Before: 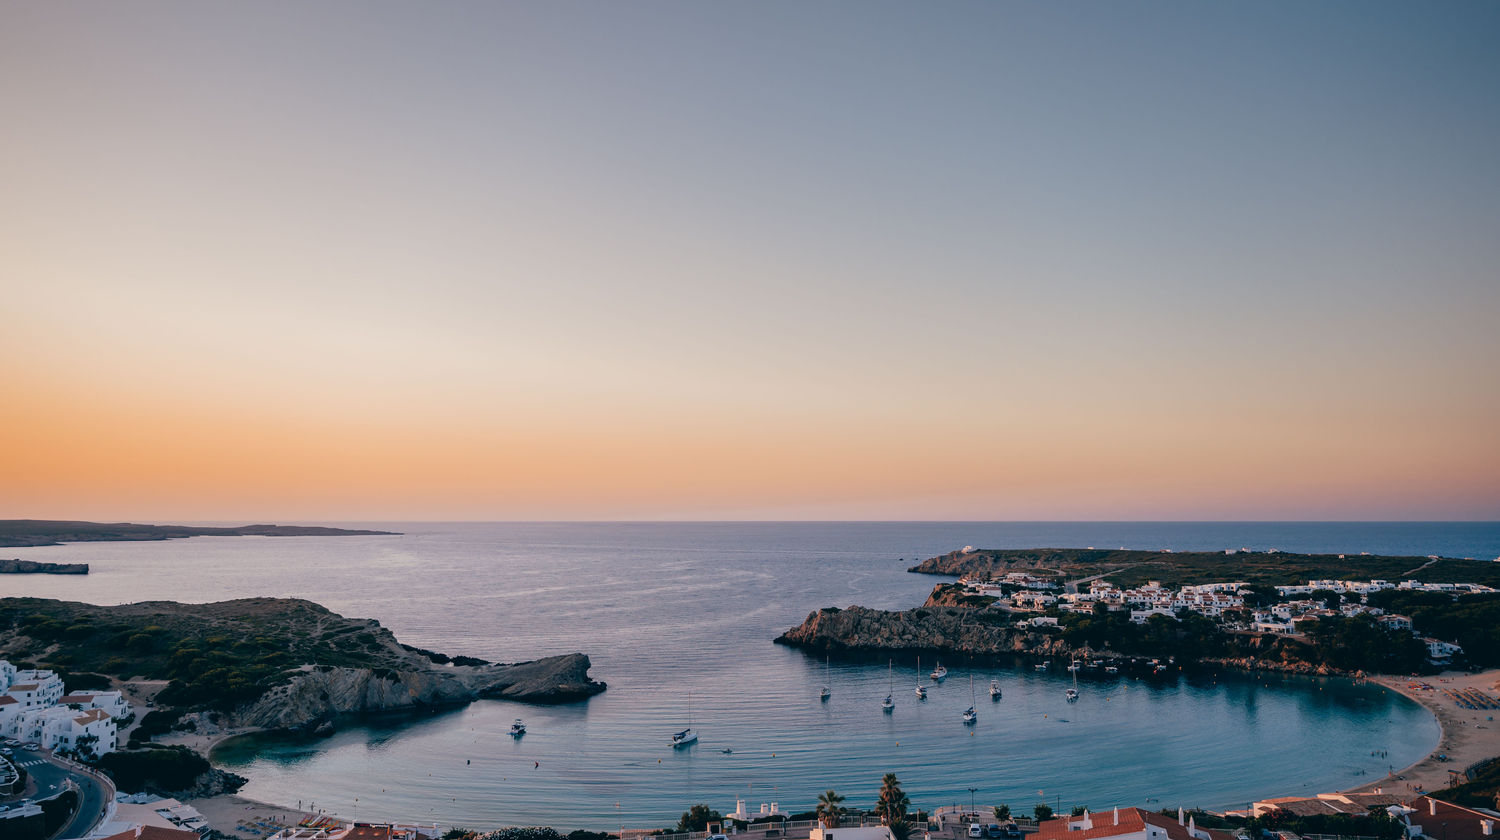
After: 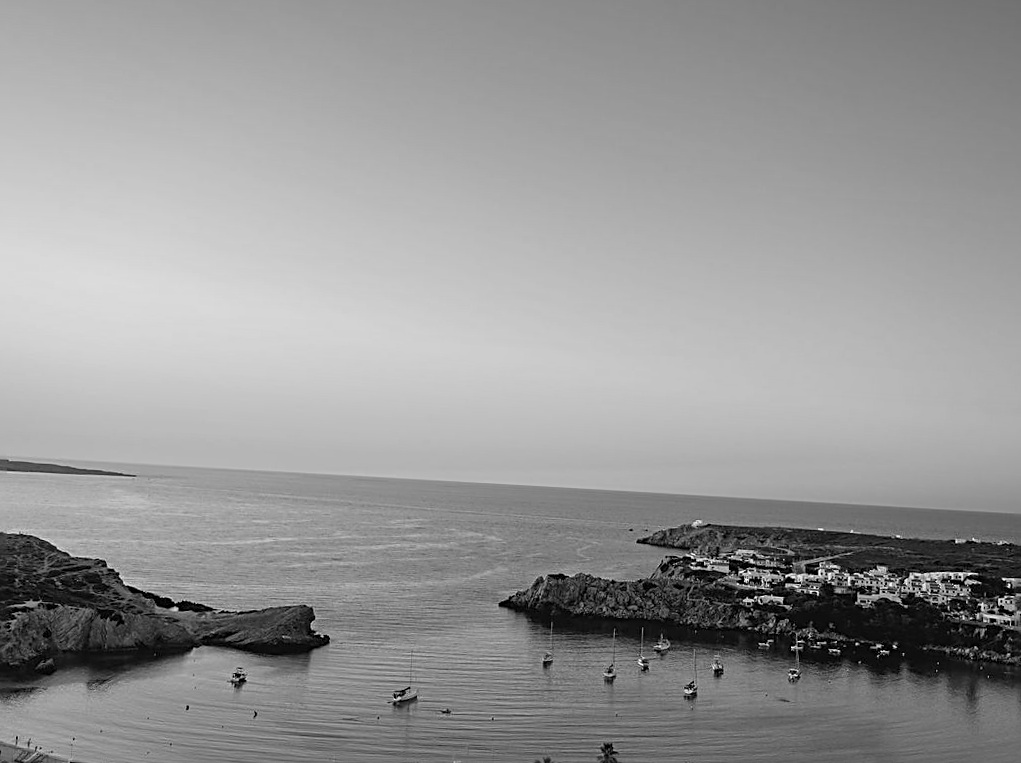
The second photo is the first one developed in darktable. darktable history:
sharpen: radius 2.543, amount 0.636
crop and rotate: angle -3.27°, left 14.277%, top 0.028%, right 10.766%, bottom 0.028%
color contrast: green-magenta contrast 0, blue-yellow contrast 0
velvia: on, module defaults
